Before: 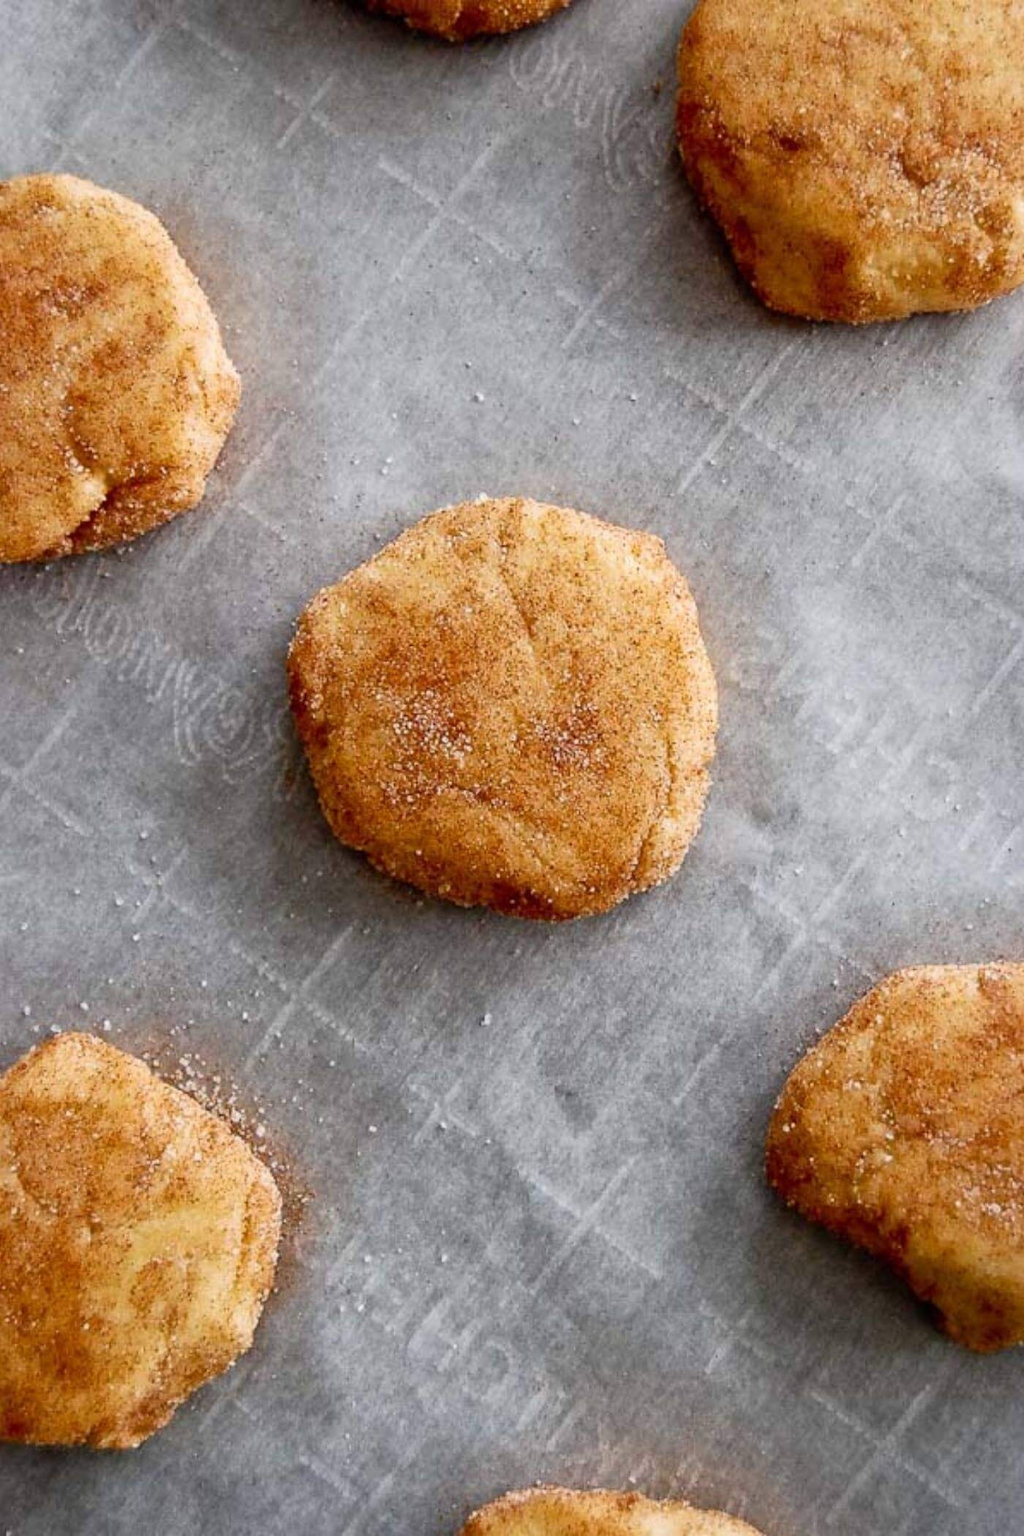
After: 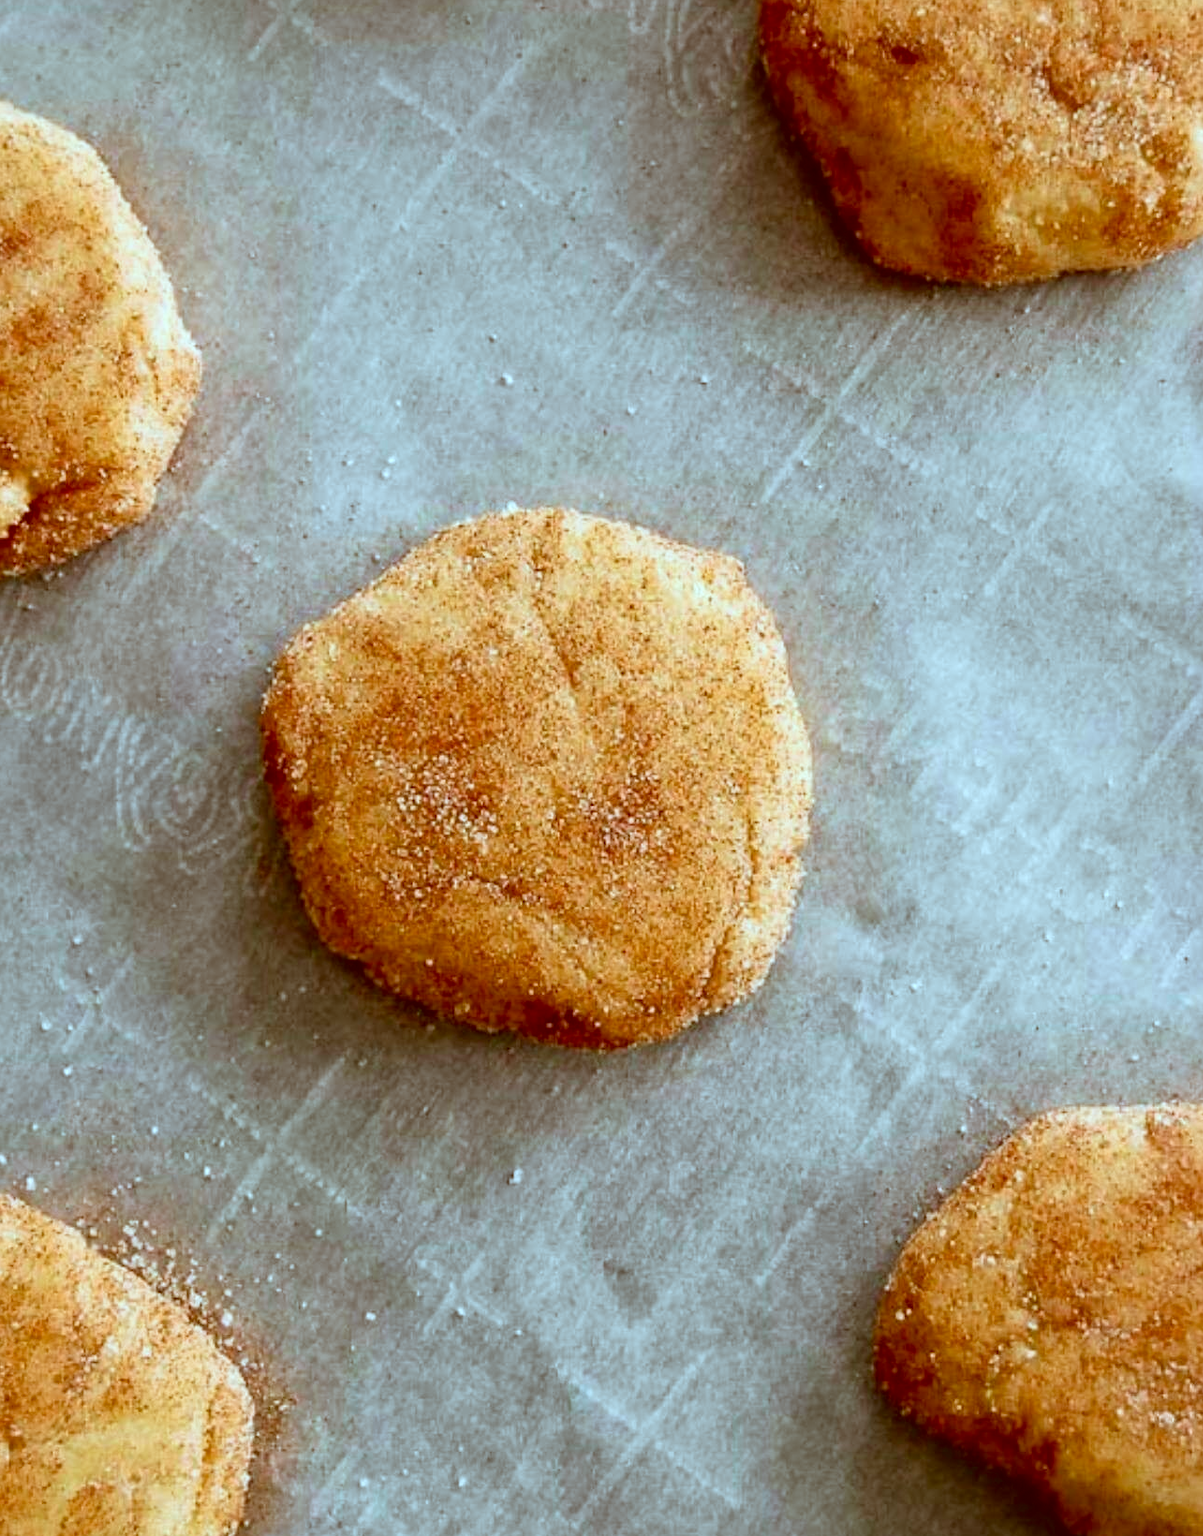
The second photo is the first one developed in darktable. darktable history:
crop: left 8.209%, top 6.607%, bottom 15.296%
exposure: exposure 0.128 EV, compensate highlight preservation false
velvia: strength 9.98%
color correction: highlights a* -14.1, highlights b* -16.27, shadows a* 10.86, shadows b* 28.79
